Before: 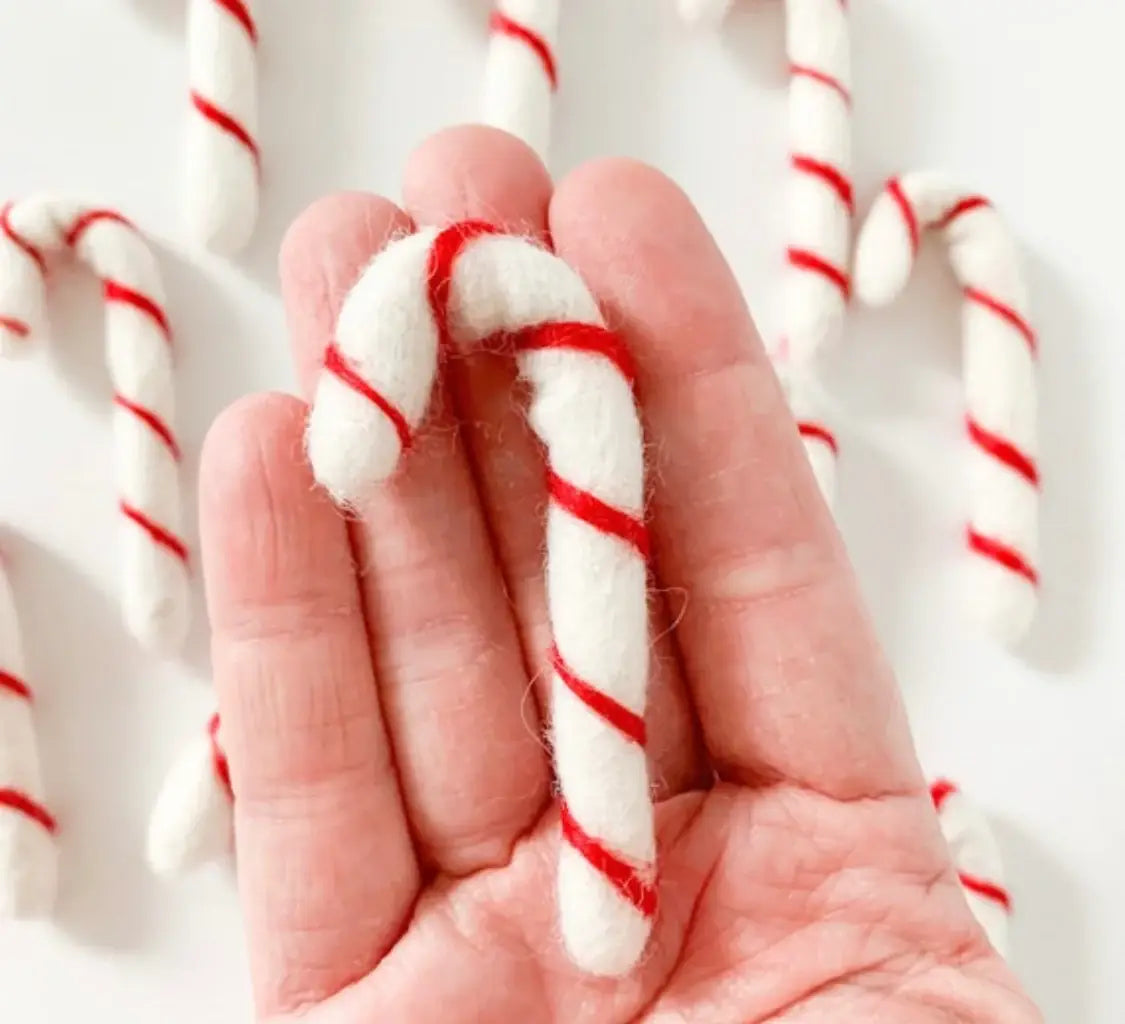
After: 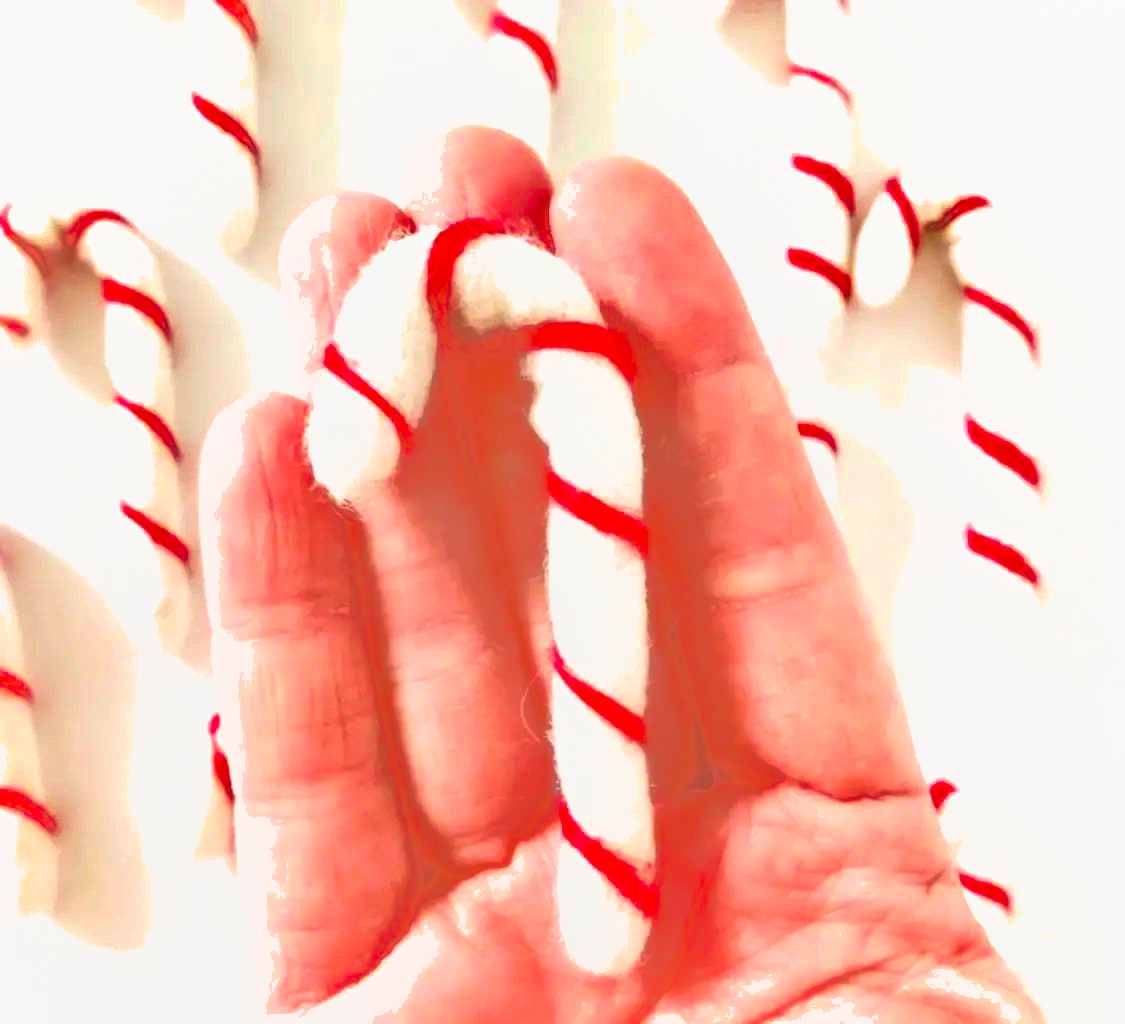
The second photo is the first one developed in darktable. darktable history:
contrast brightness saturation: contrast 0.102, brightness 0.292, saturation 0.135
local contrast: detail 69%
shadows and highlights: shadows -18.19, highlights -73.65
exposure: exposure 0.585 EV, compensate highlight preservation false
